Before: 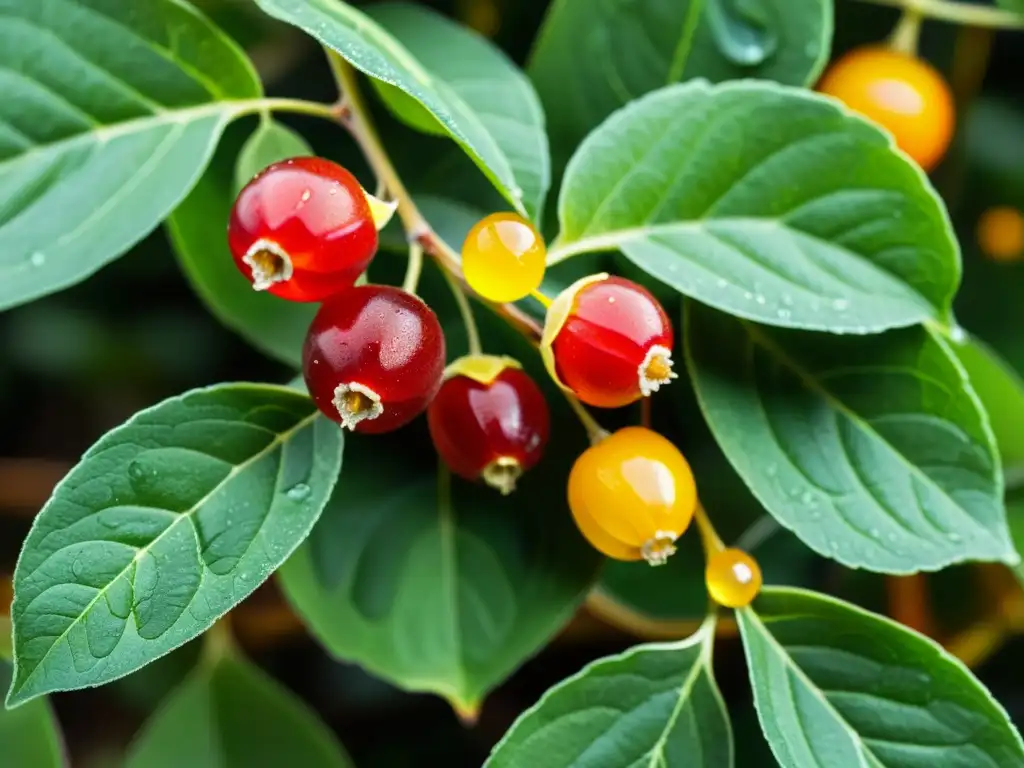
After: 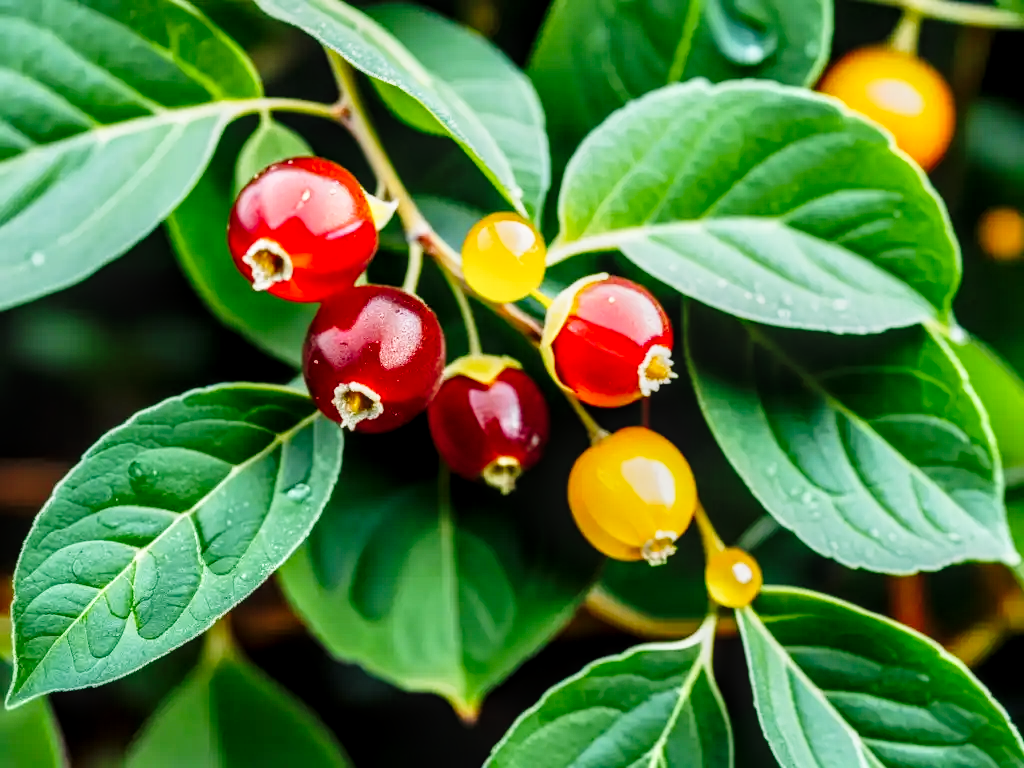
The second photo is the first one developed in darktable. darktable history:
tone curve: curves: ch0 [(0, 0.011) (0.053, 0.026) (0.174, 0.115) (0.398, 0.444) (0.673, 0.775) (0.829, 0.906) (0.991, 0.981)]; ch1 [(0, 0) (0.264, 0.22) (0.407, 0.373) (0.463, 0.457) (0.492, 0.501) (0.512, 0.513) (0.54, 0.543) (0.585, 0.617) (0.659, 0.686) (0.78, 0.8) (1, 1)]; ch2 [(0, 0) (0.438, 0.449) (0.473, 0.469) (0.503, 0.5) (0.523, 0.534) (0.562, 0.591) (0.612, 0.627) (0.701, 0.707) (1, 1)], preserve colors none
local contrast: highlights 31%, detail 135%
